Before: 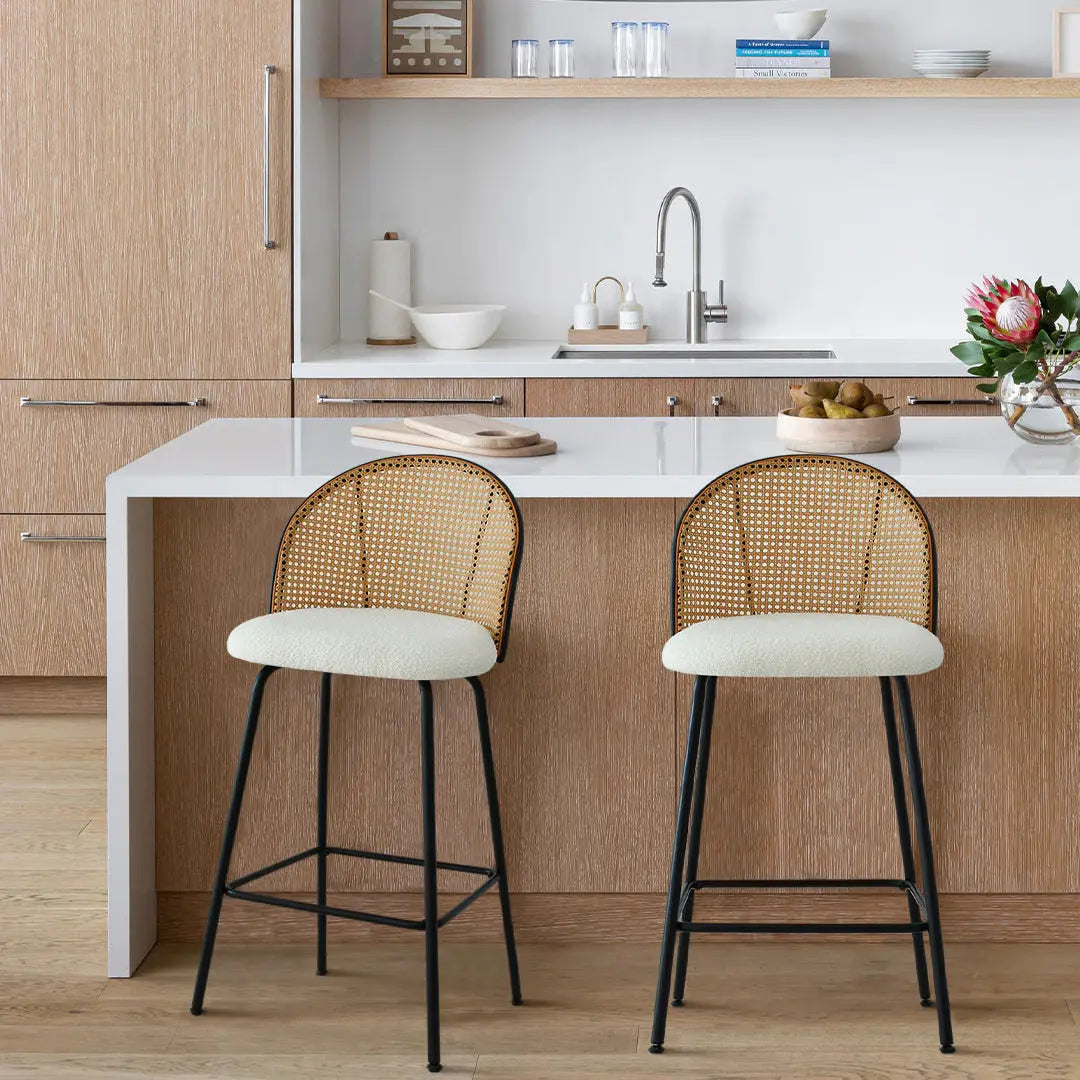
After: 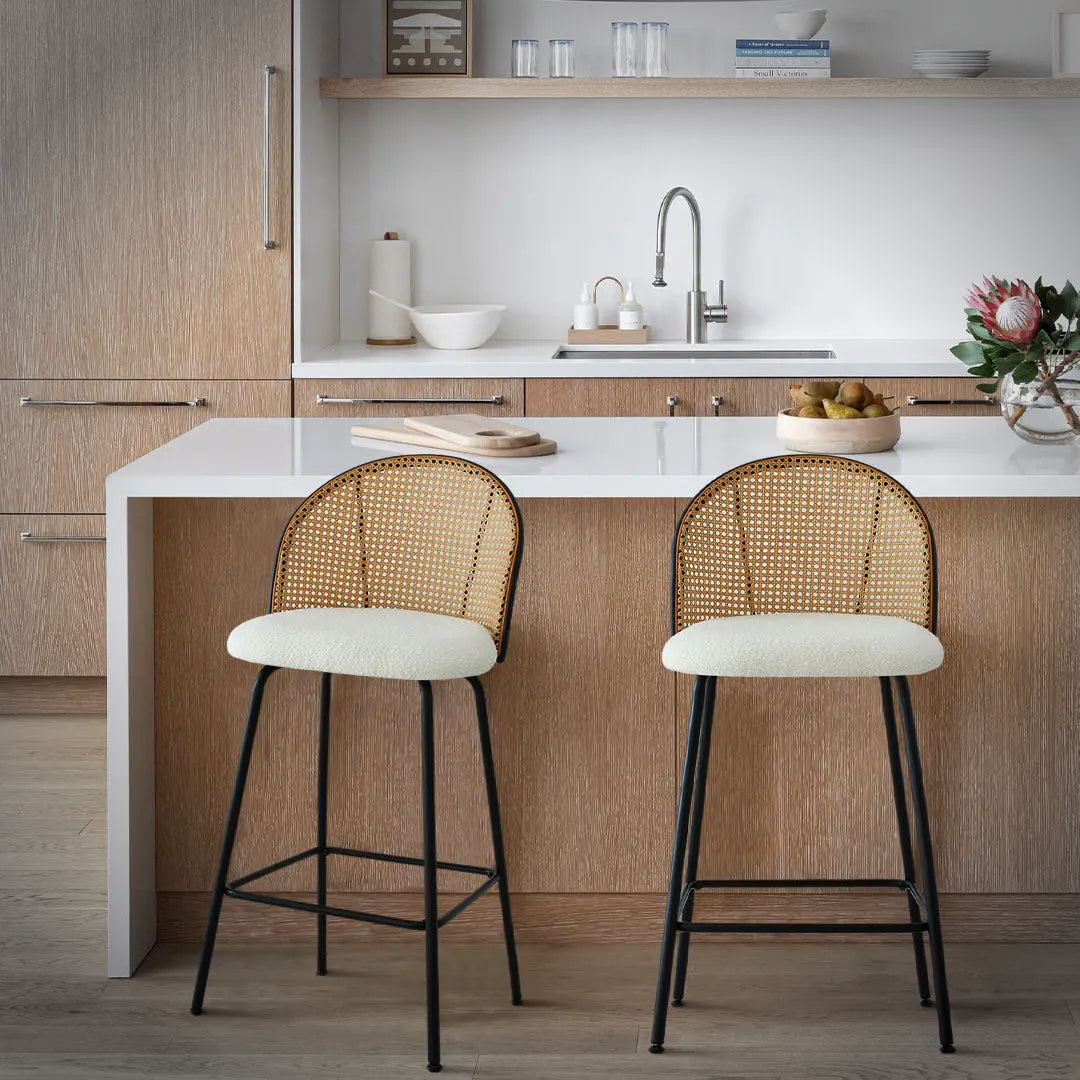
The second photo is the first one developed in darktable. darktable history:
vignetting: fall-off start 75.42%, brightness -0.614, saturation -0.675, width/height ratio 1.088
